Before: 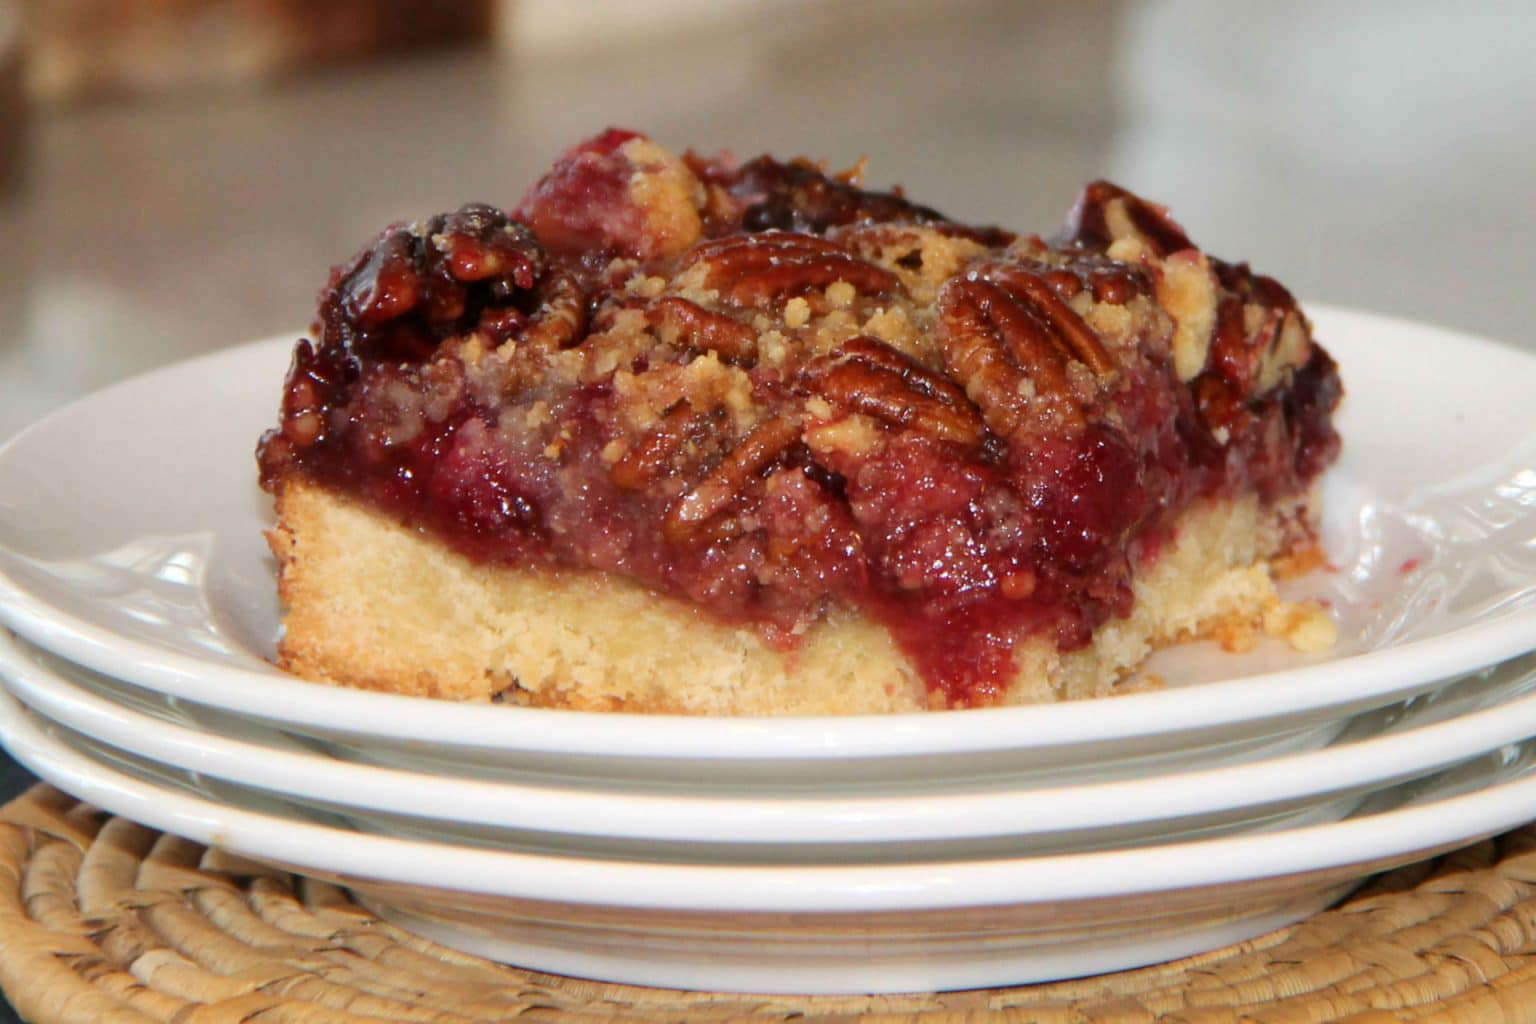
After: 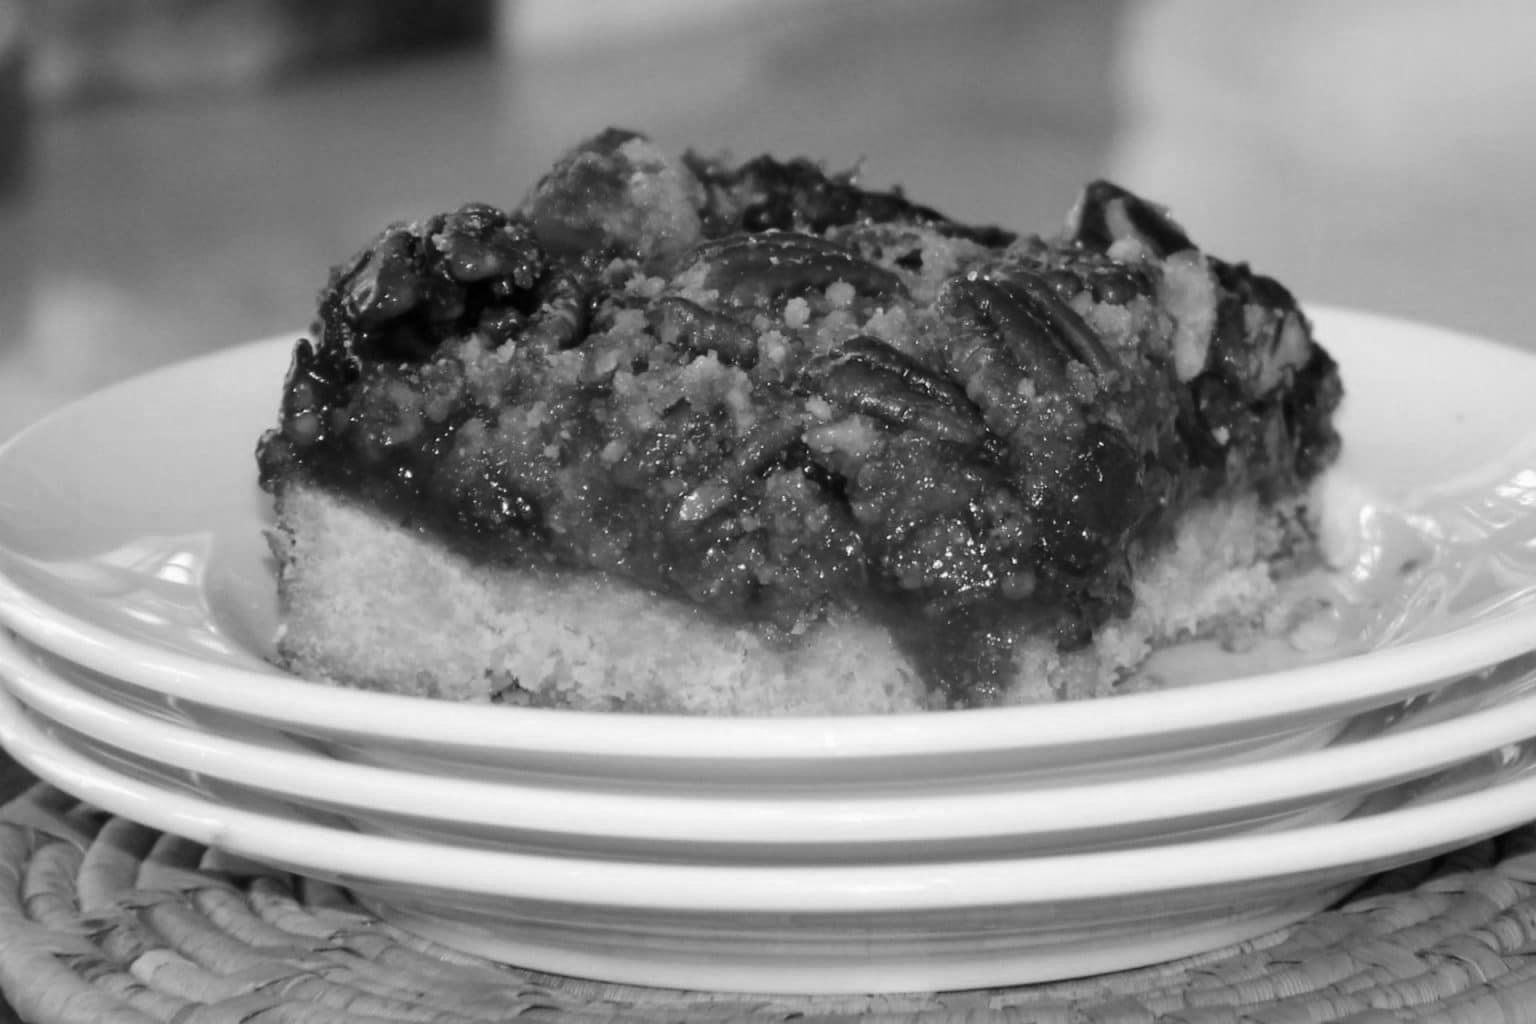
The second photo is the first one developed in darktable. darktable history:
color calibration: output gray [0.18, 0.41, 0.41, 0], illuminant as shot in camera, x 0.358, y 0.373, temperature 4628.91 K
